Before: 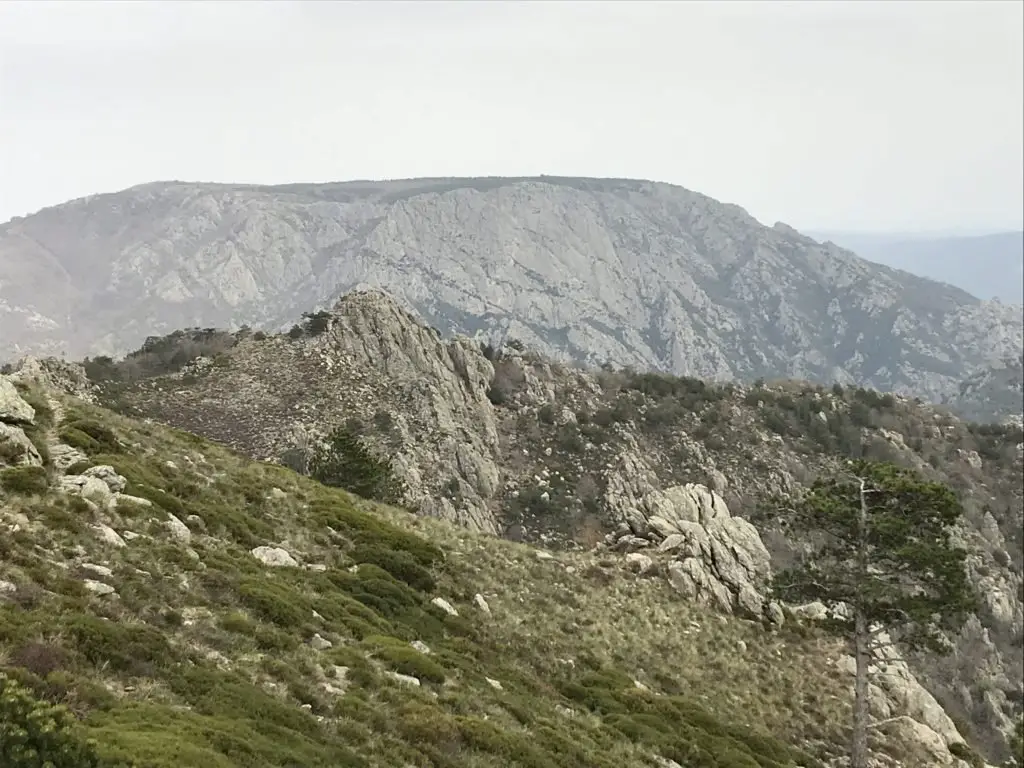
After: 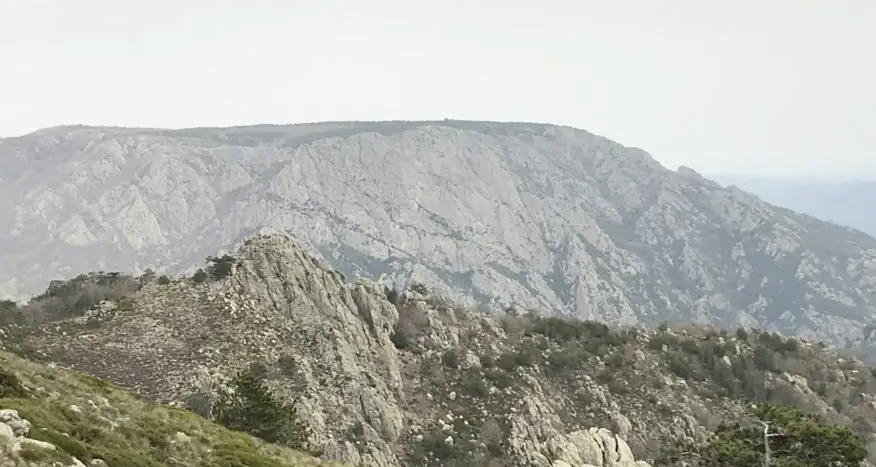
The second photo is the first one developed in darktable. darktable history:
contrast brightness saturation: contrast 0.054, brightness 0.069, saturation 0.012
crop and rotate: left 9.437%, top 7.353%, right 5.009%, bottom 31.71%
